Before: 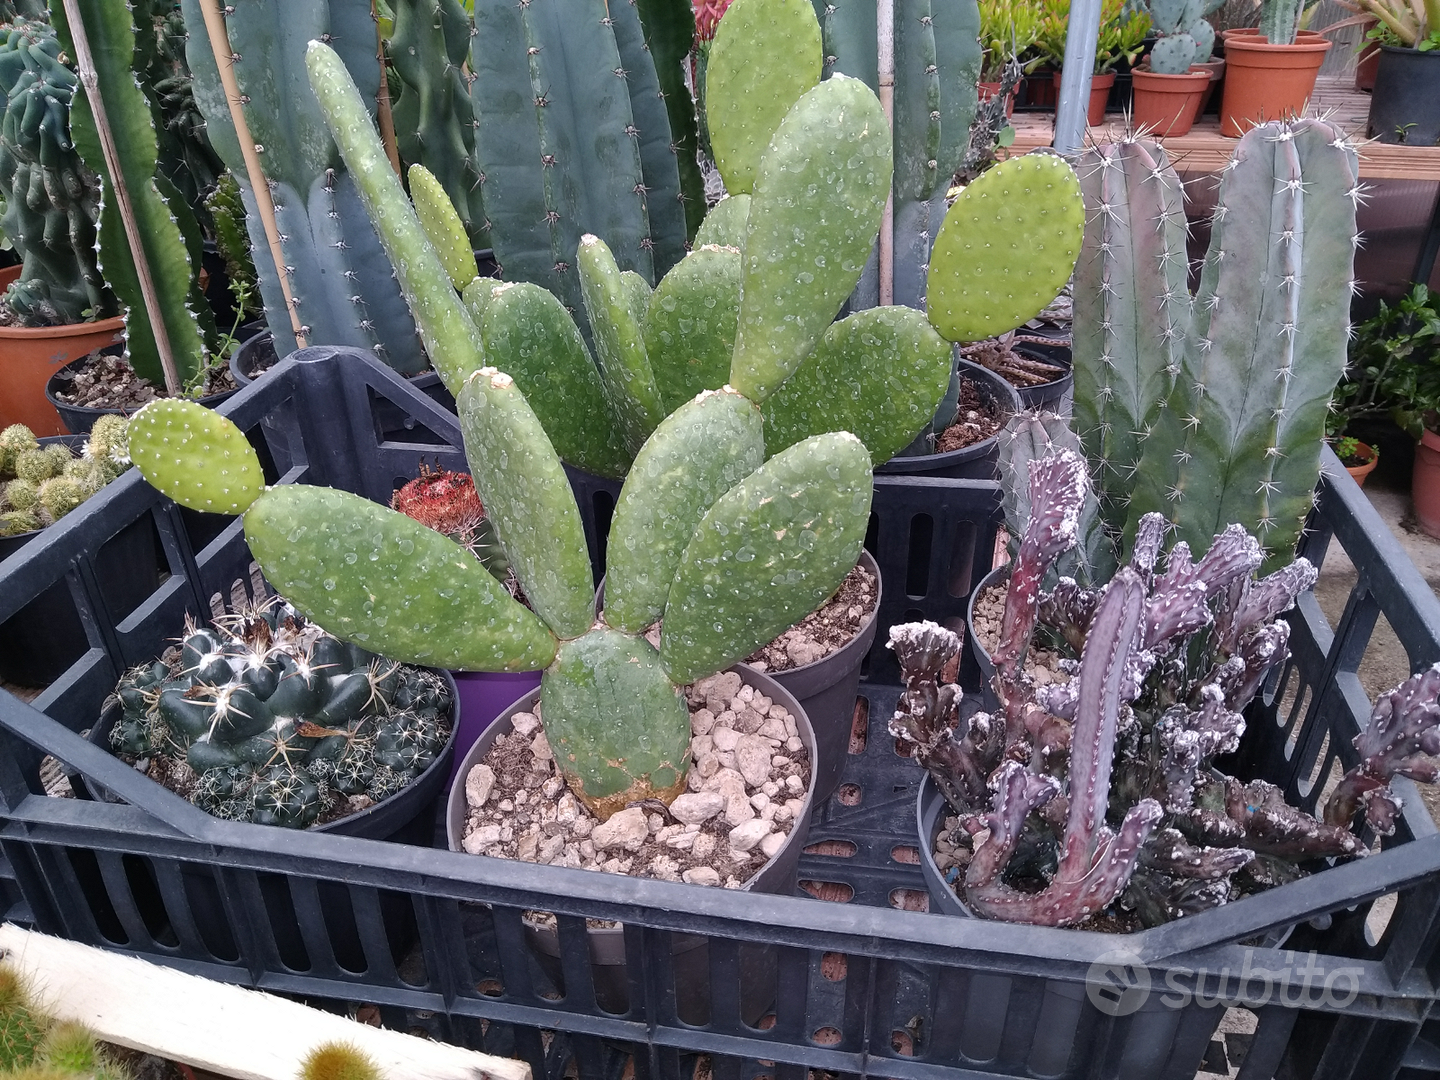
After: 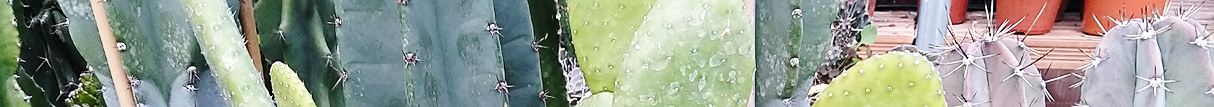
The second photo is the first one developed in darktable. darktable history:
base curve: curves: ch0 [(0, 0) (0.028, 0.03) (0.121, 0.232) (0.46, 0.748) (0.859, 0.968) (1, 1)], preserve colors none
sharpen: on, module defaults
crop and rotate: left 9.644%, top 9.491%, right 6.021%, bottom 80.509%
